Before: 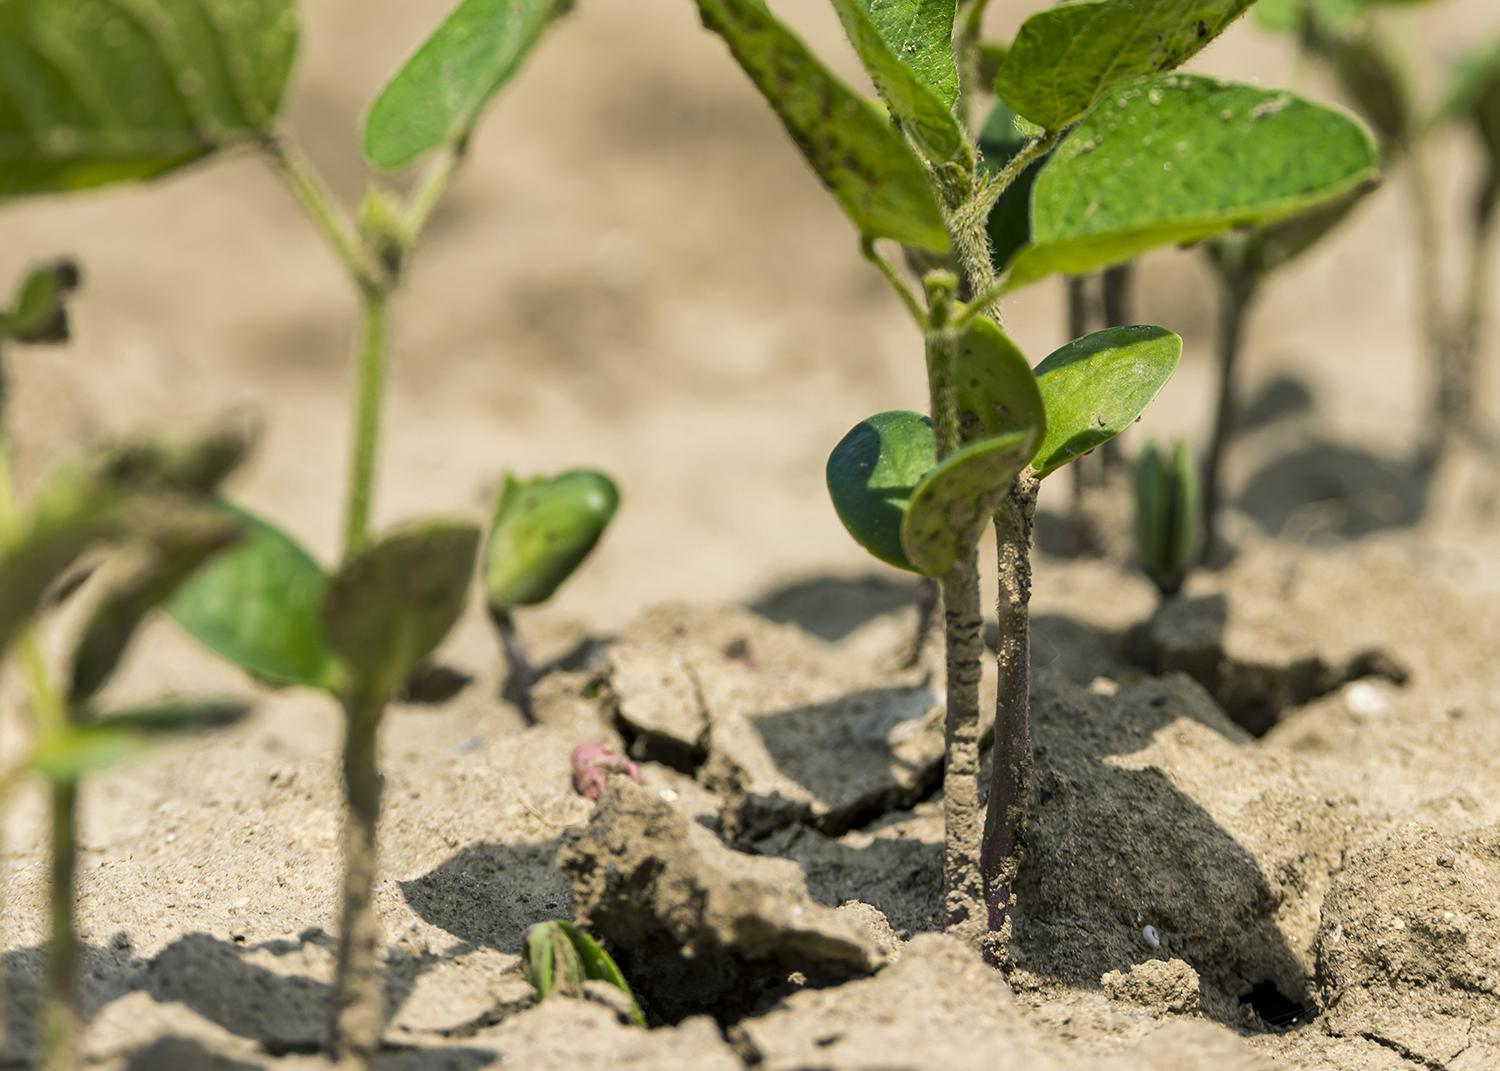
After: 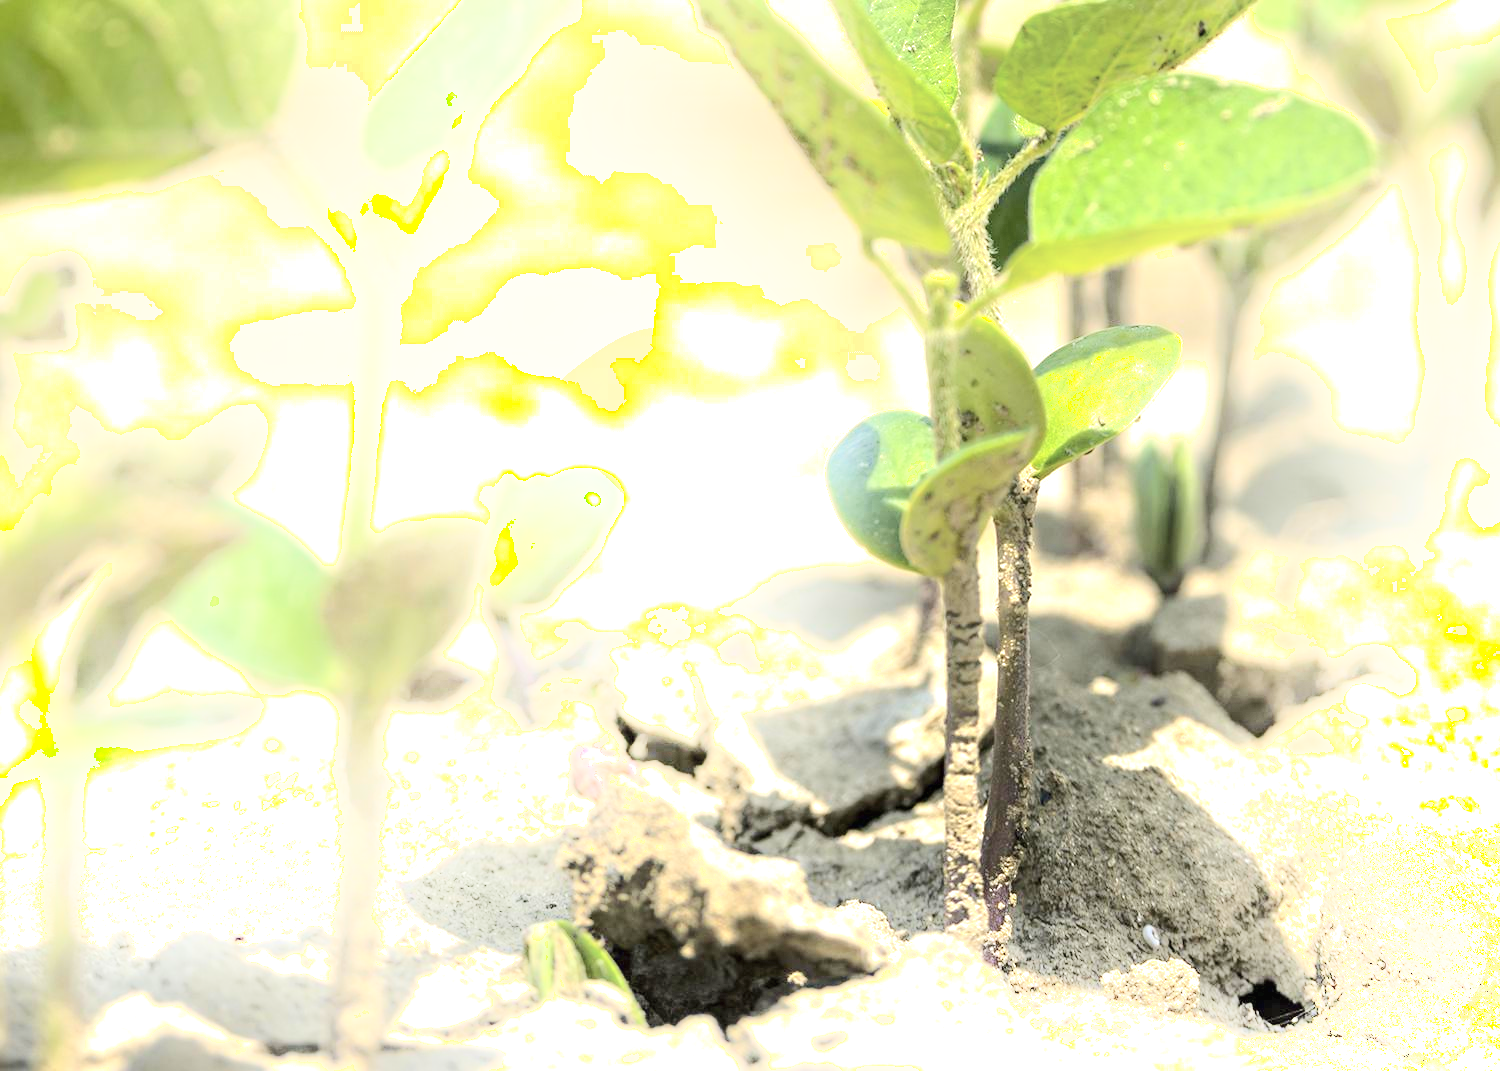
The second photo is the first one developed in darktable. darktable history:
exposure: black level correction 0, exposure 1.2 EV, compensate exposure bias true, compensate highlight preservation false
shadows and highlights: shadows -54.3, highlights 86.09, soften with gaussian
